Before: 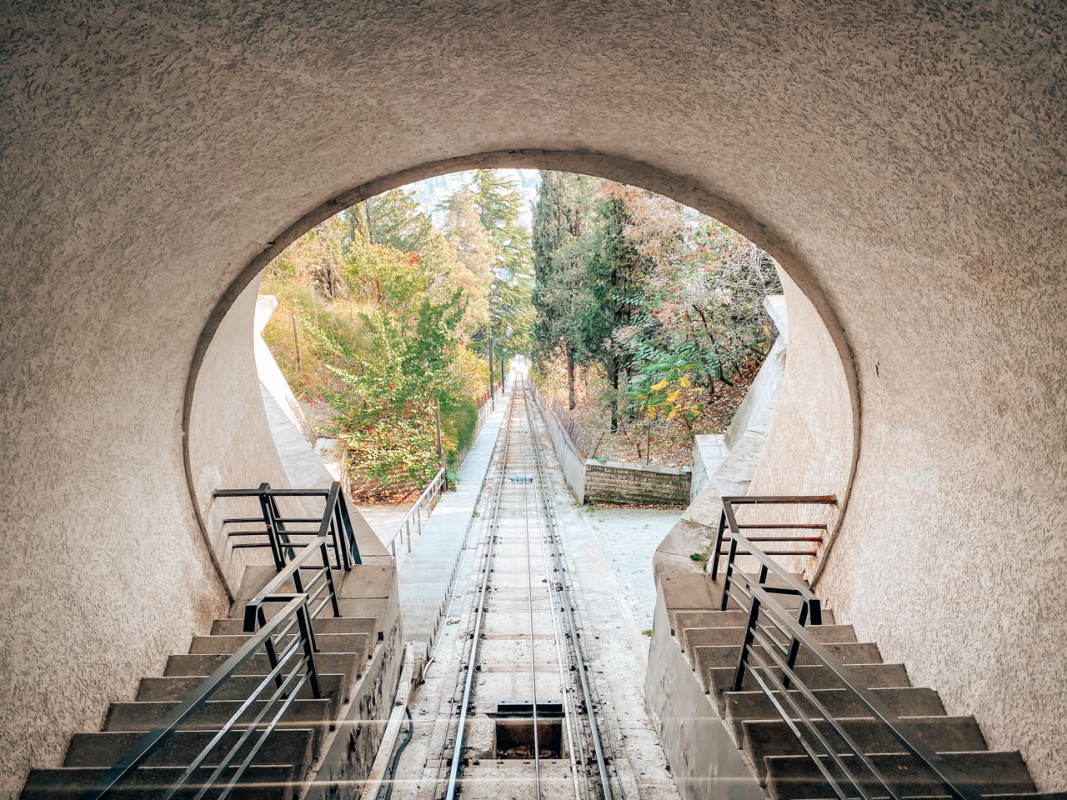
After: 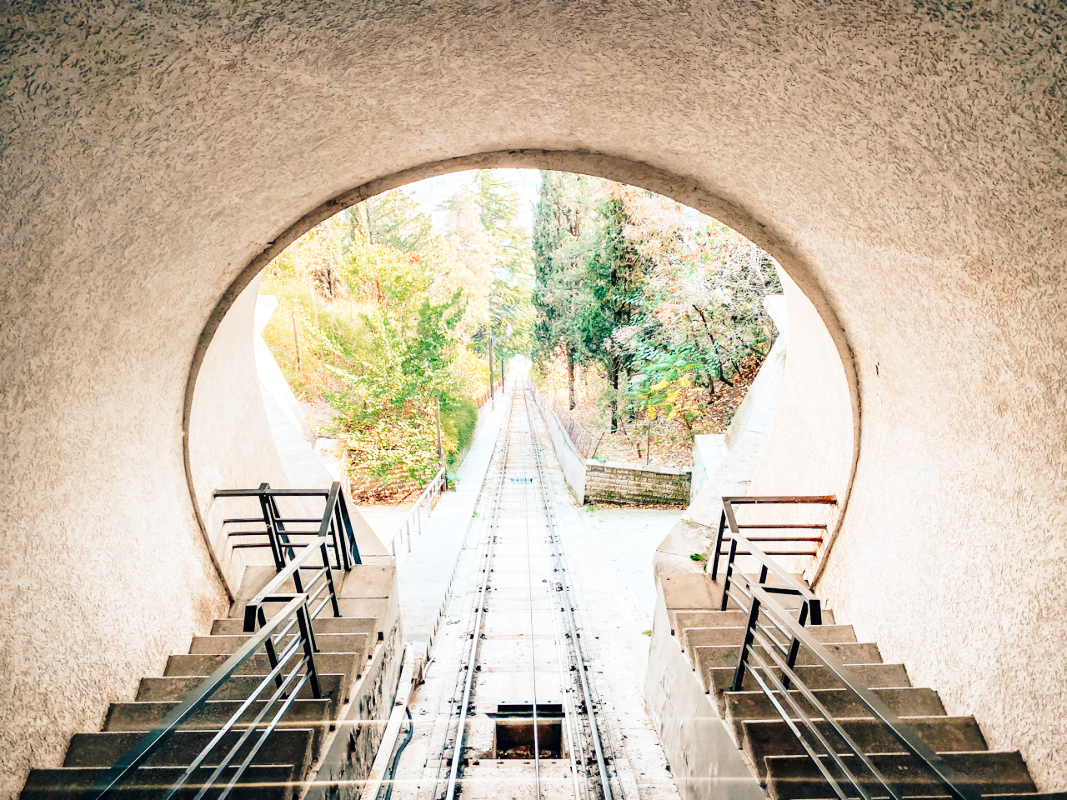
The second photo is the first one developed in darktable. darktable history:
base curve: curves: ch0 [(0, 0) (0.032, 0.037) (0.105, 0.228) (0.435, 0.76) (0.856, 0.983) (1, 1)], preserve colors none
tone equalizer: on, module defaults
velvia: strength 29%
